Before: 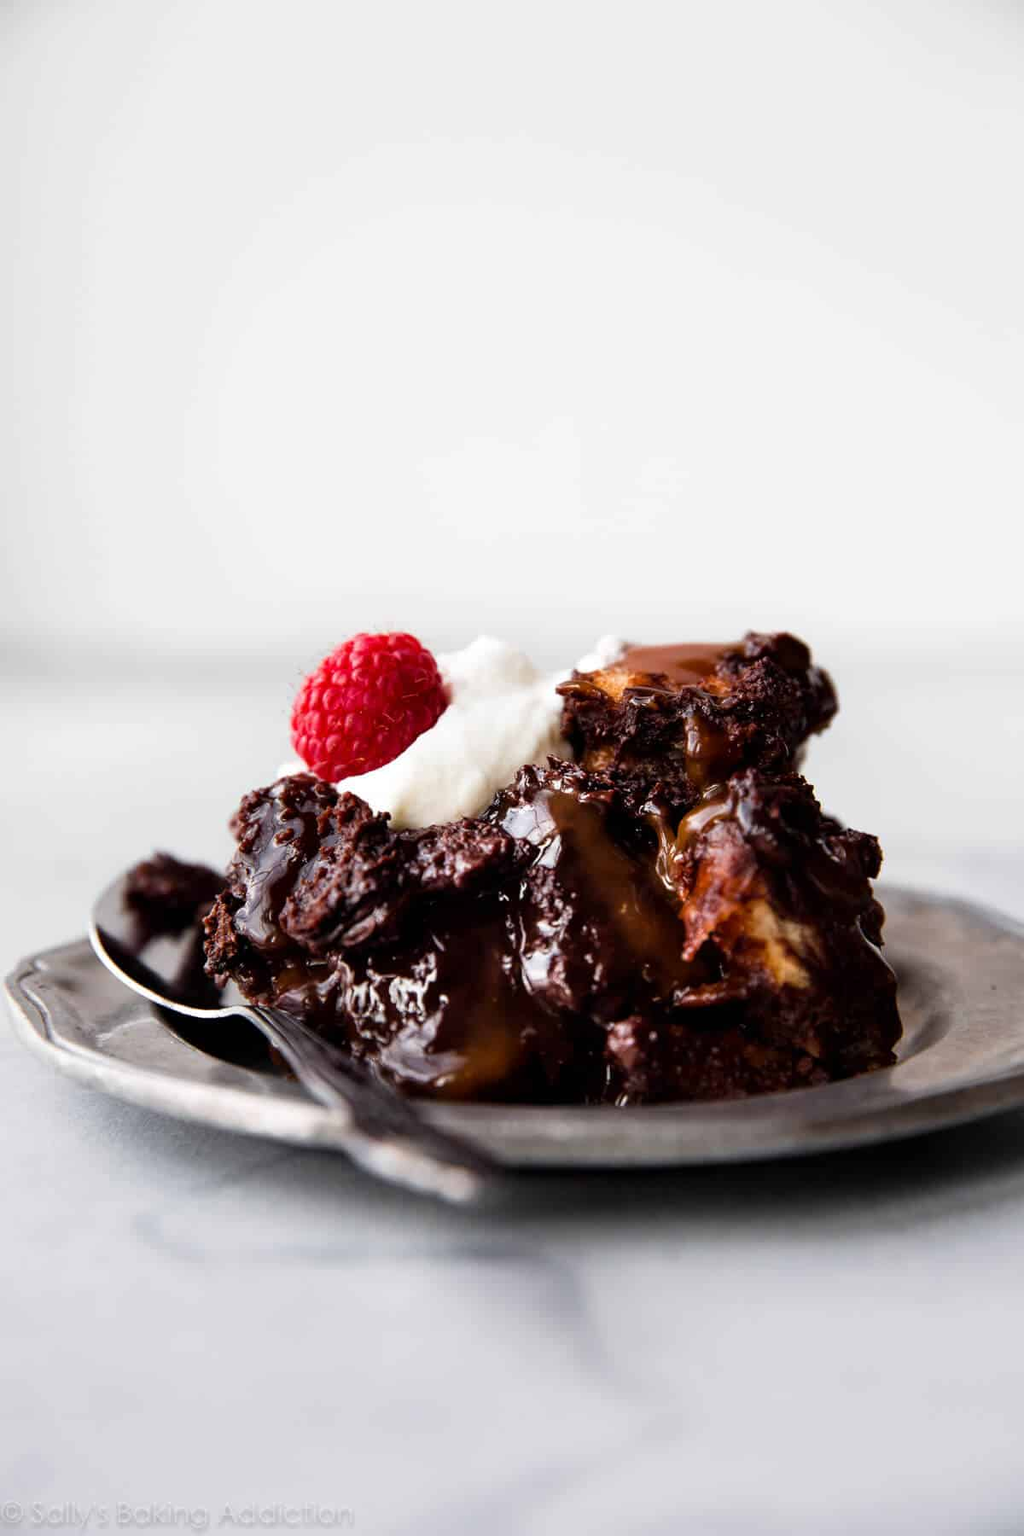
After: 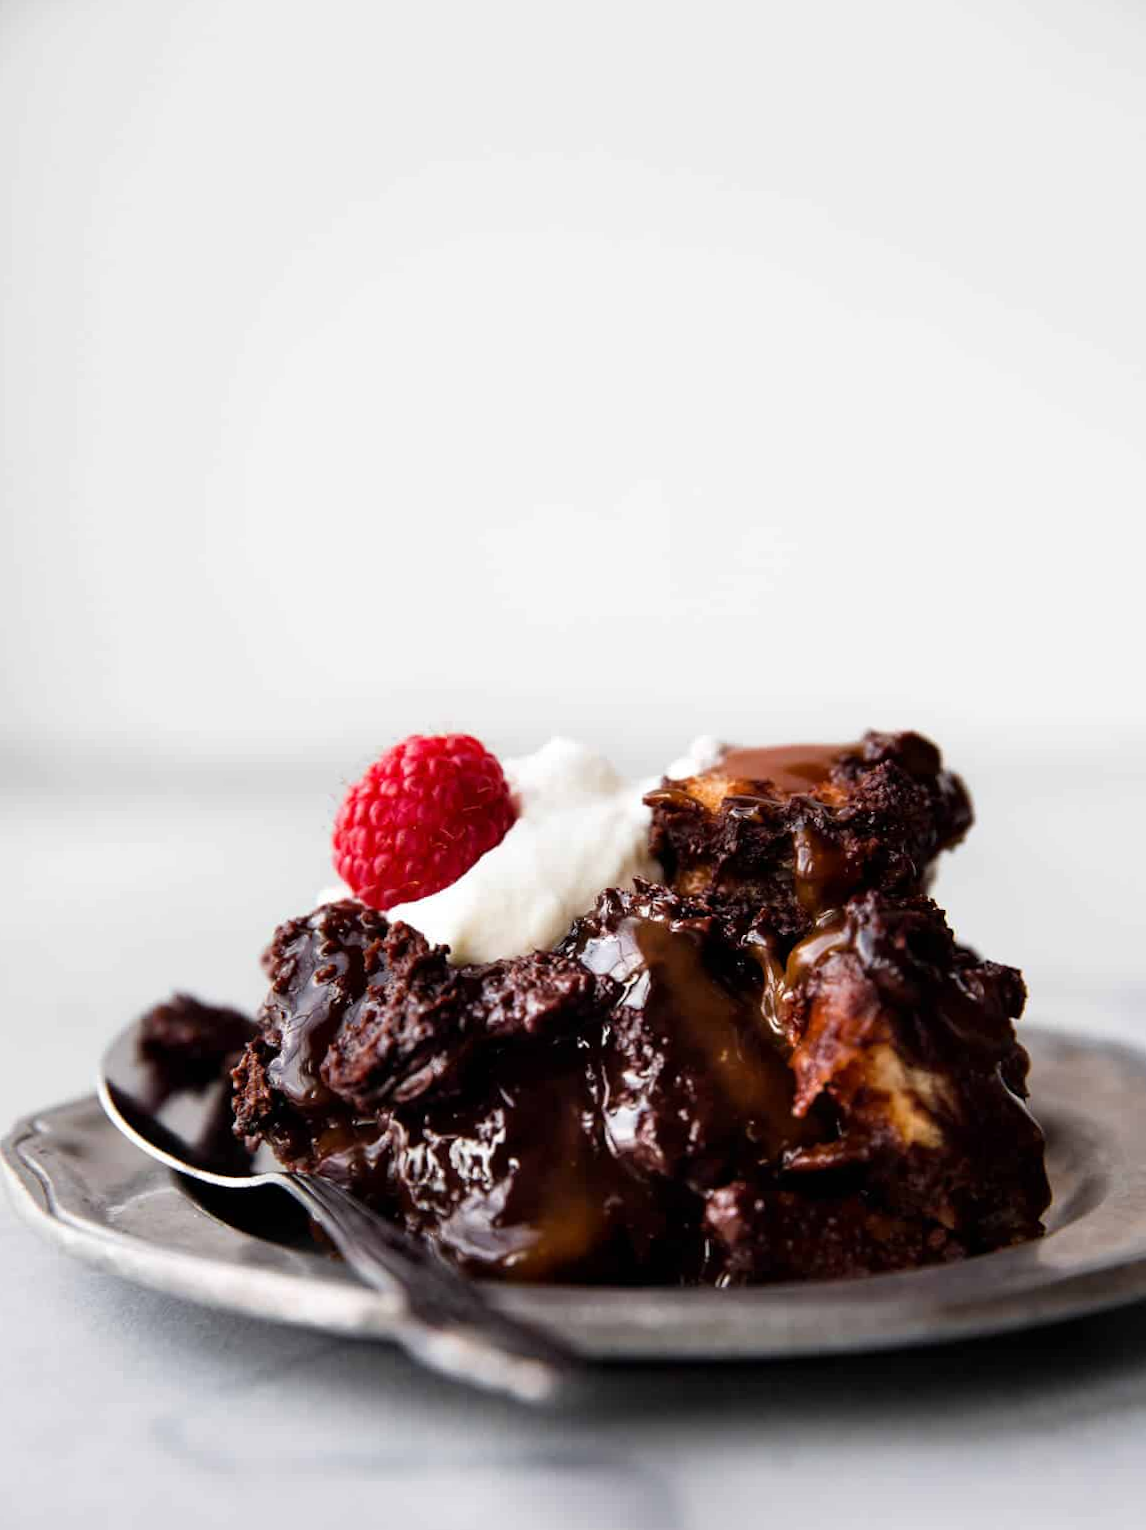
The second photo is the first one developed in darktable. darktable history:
crop and rotate: angle 0.359°, left 0.281%, right 3.296%, bottom 14.162%
